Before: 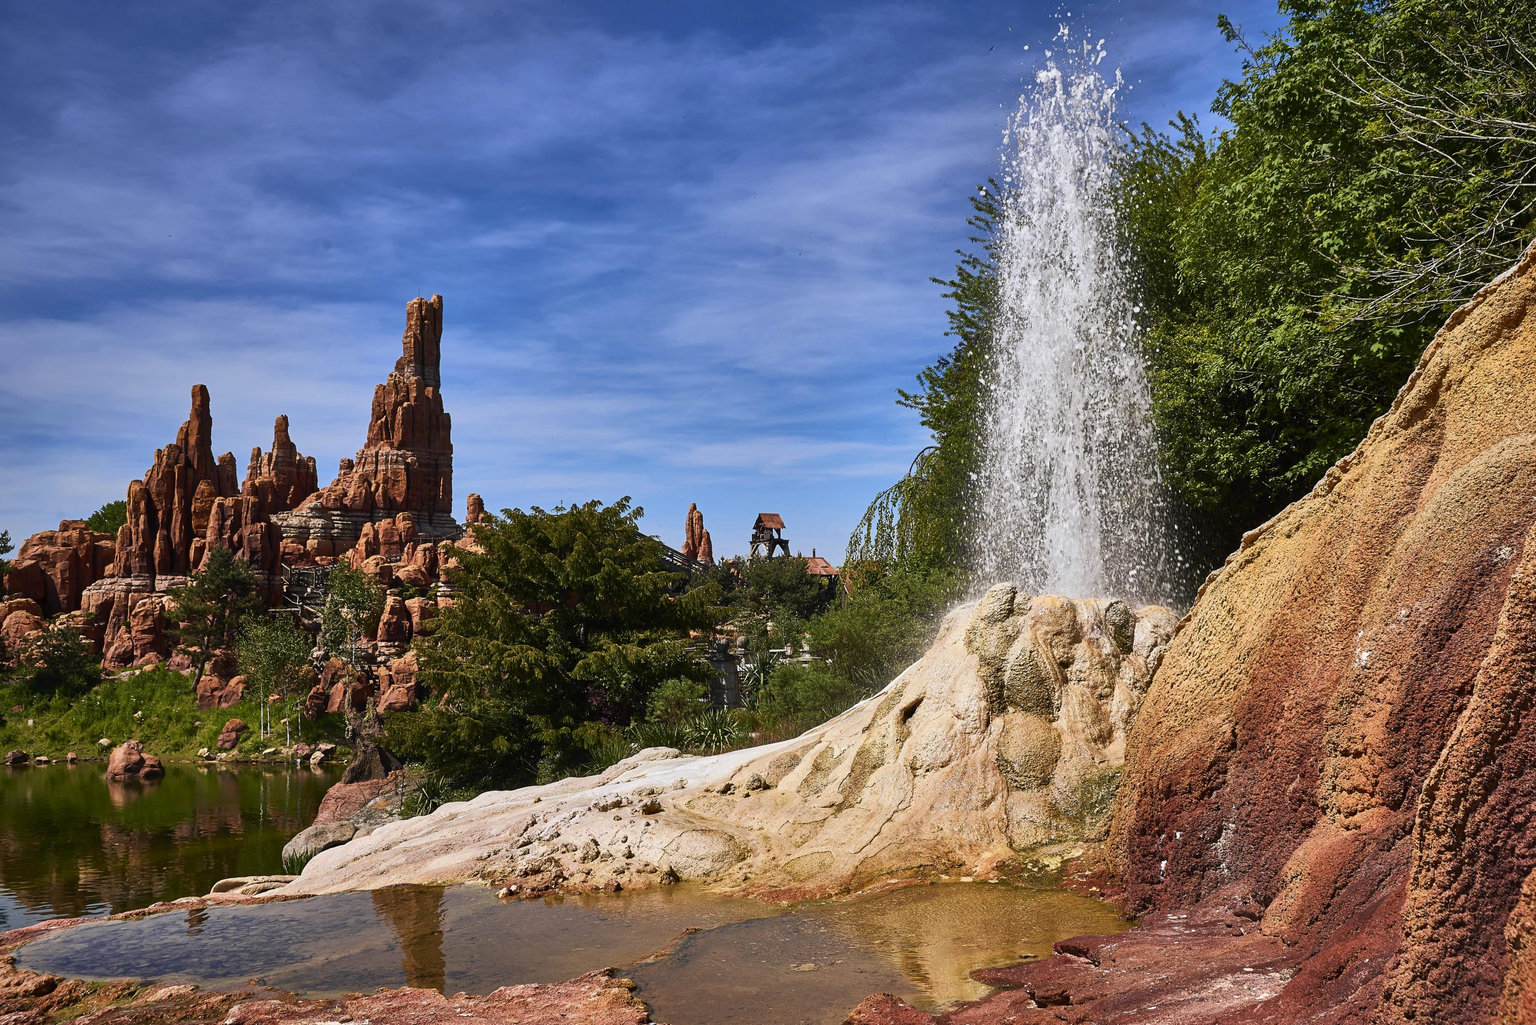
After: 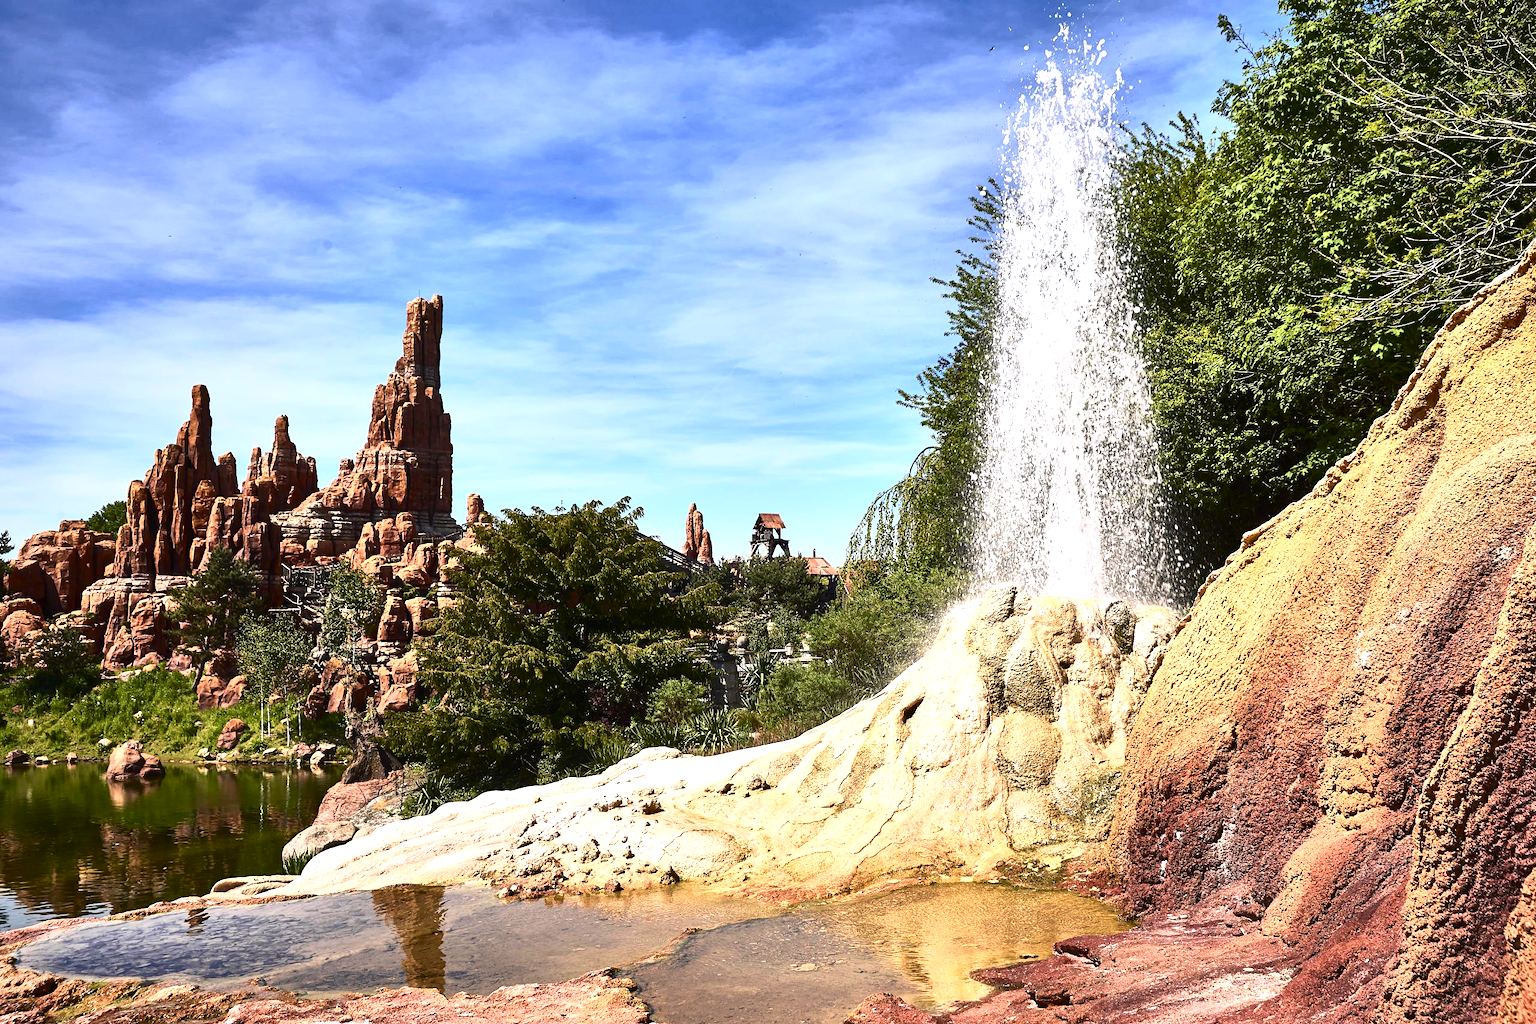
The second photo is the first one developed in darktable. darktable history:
exposure: black level correction 0, exposure 1.1 EV, compensate highlight preservation false
contrast brightness saturation: contrast 0.28
